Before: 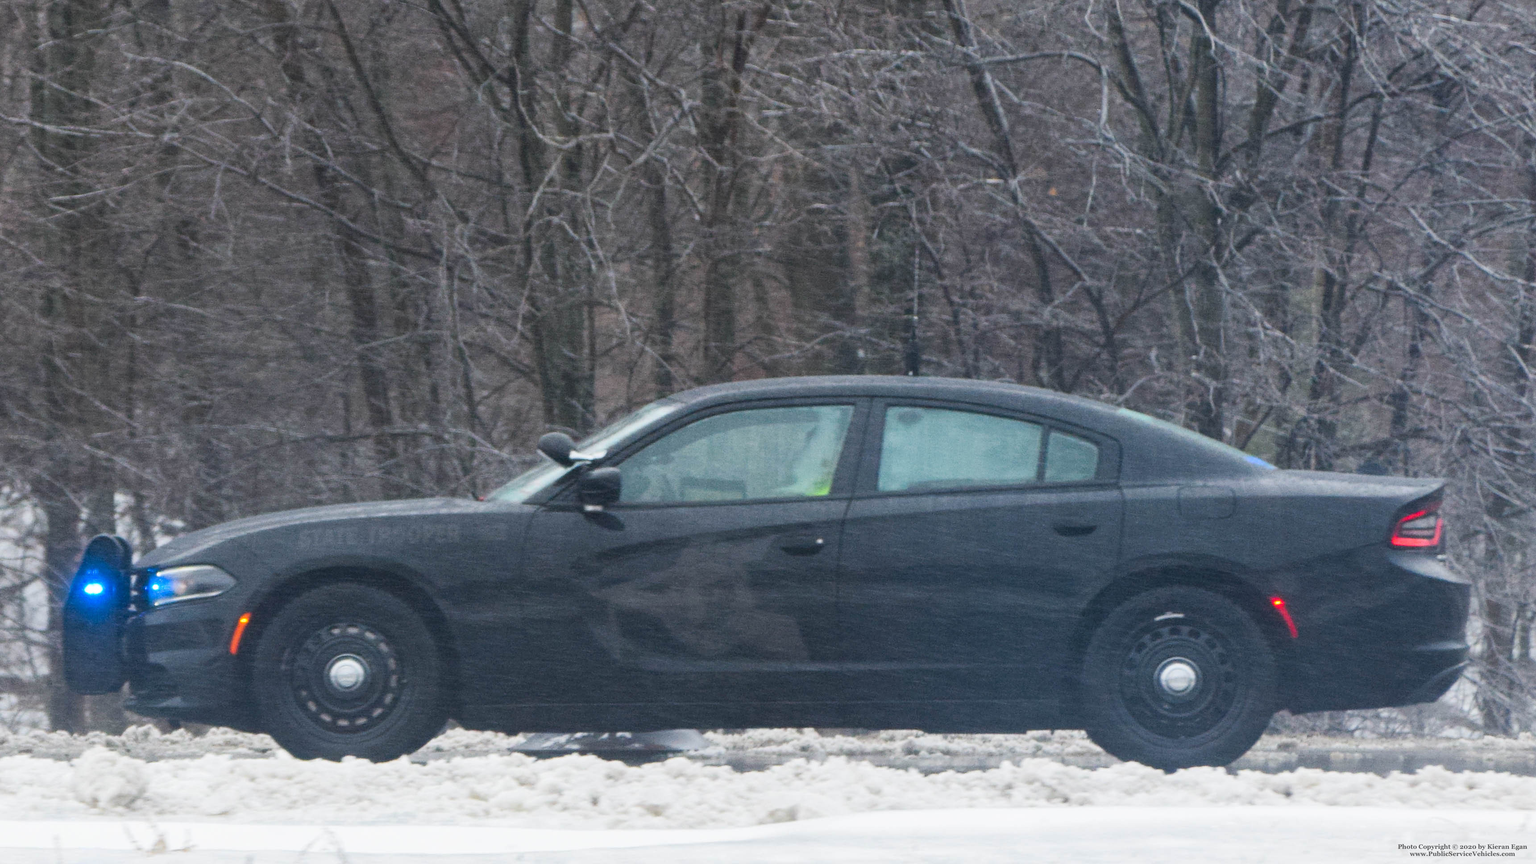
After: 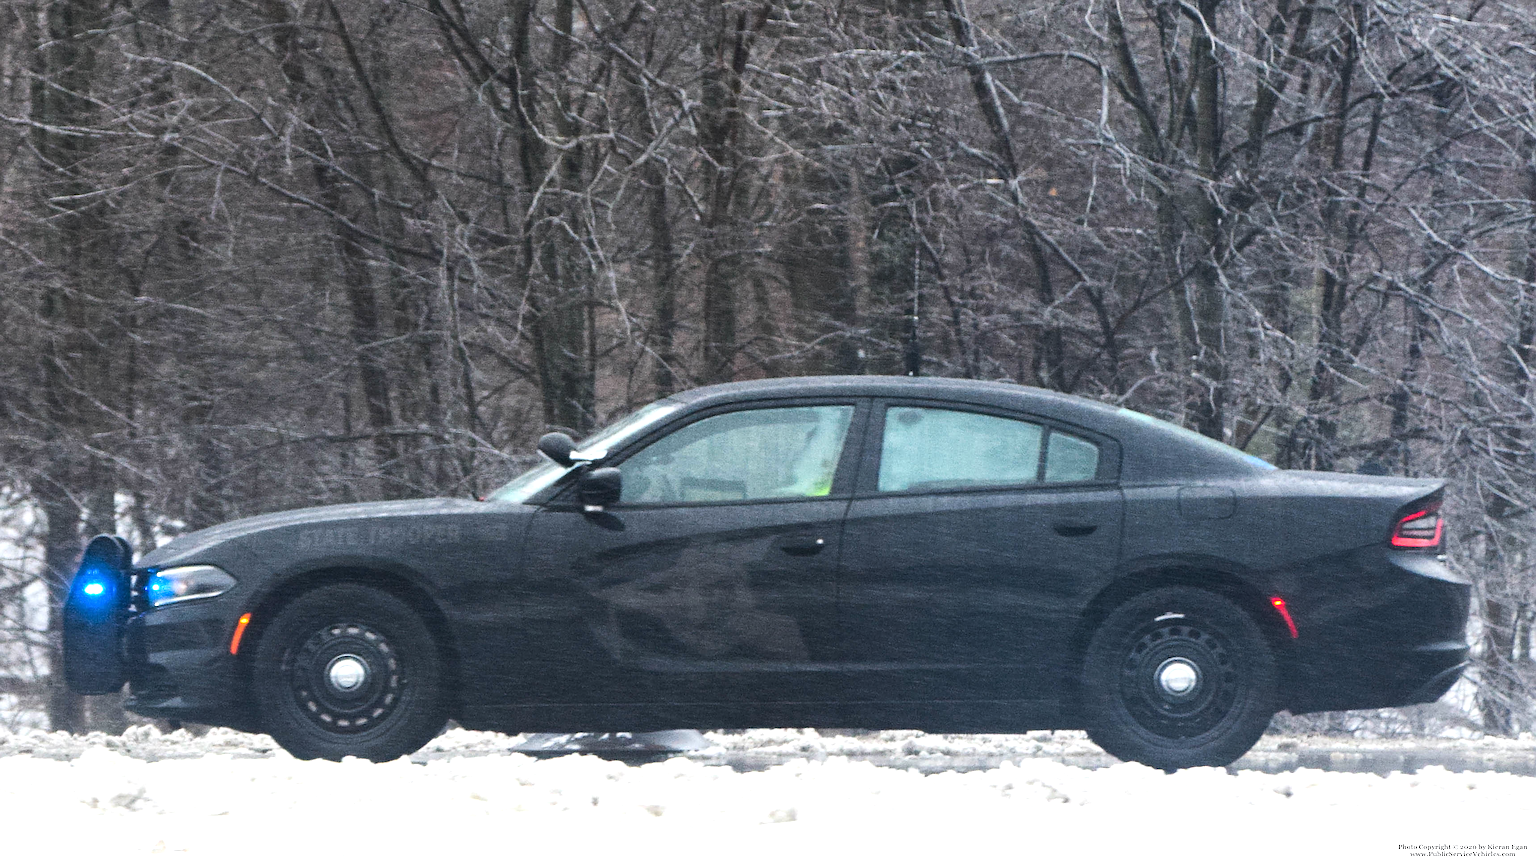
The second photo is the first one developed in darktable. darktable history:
sharpen: on, module defaults
tone equalizer: -8 EV -0.715 EV, -7 EV -0.7 EV, -6 EV -0.579 EV, -5 EV -0.398 EV, -3 EV 0.395 EV, -2 EV 0.6 EV, -1 EV 0.696 EV, +0 EV 0.739 EV, edges refinement/feathering 500, mask exposure compensation -1.57 EV, preserve details no
